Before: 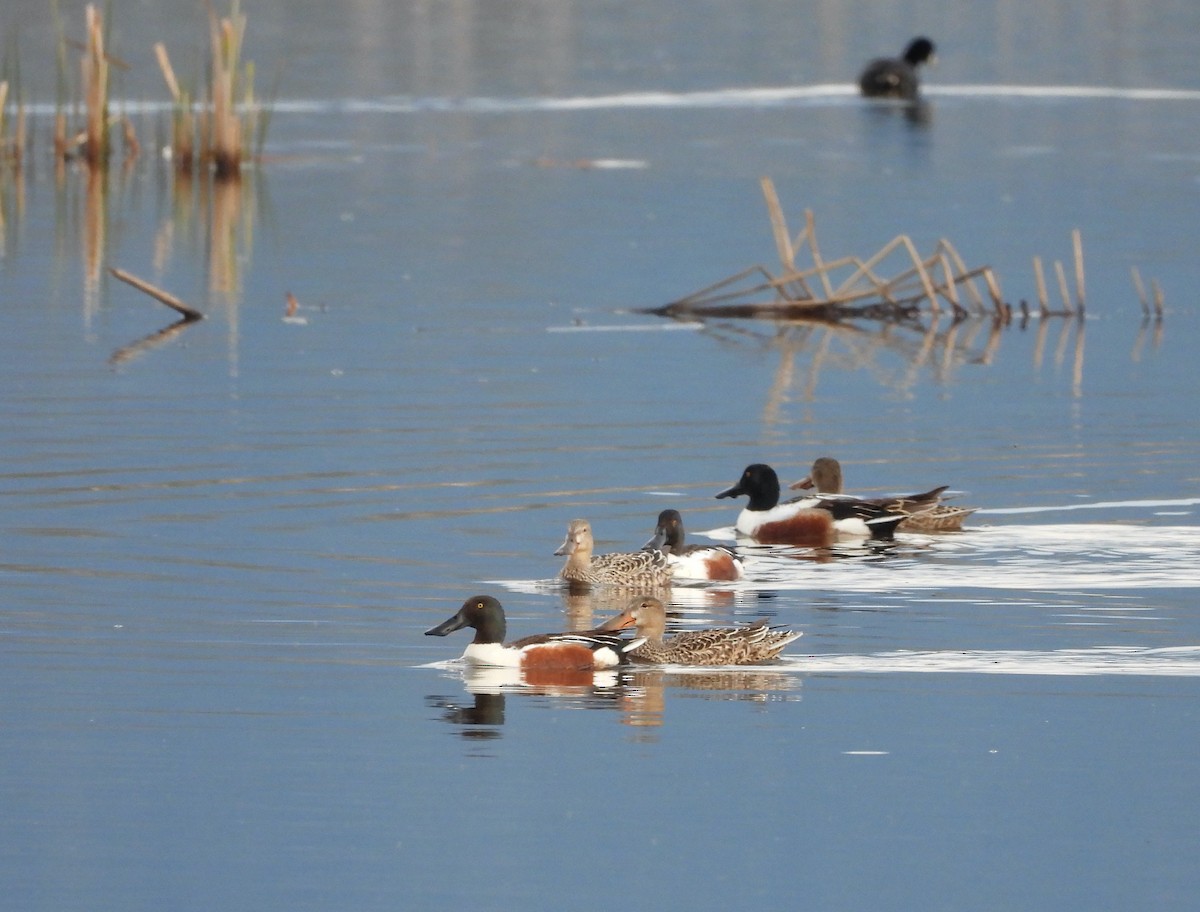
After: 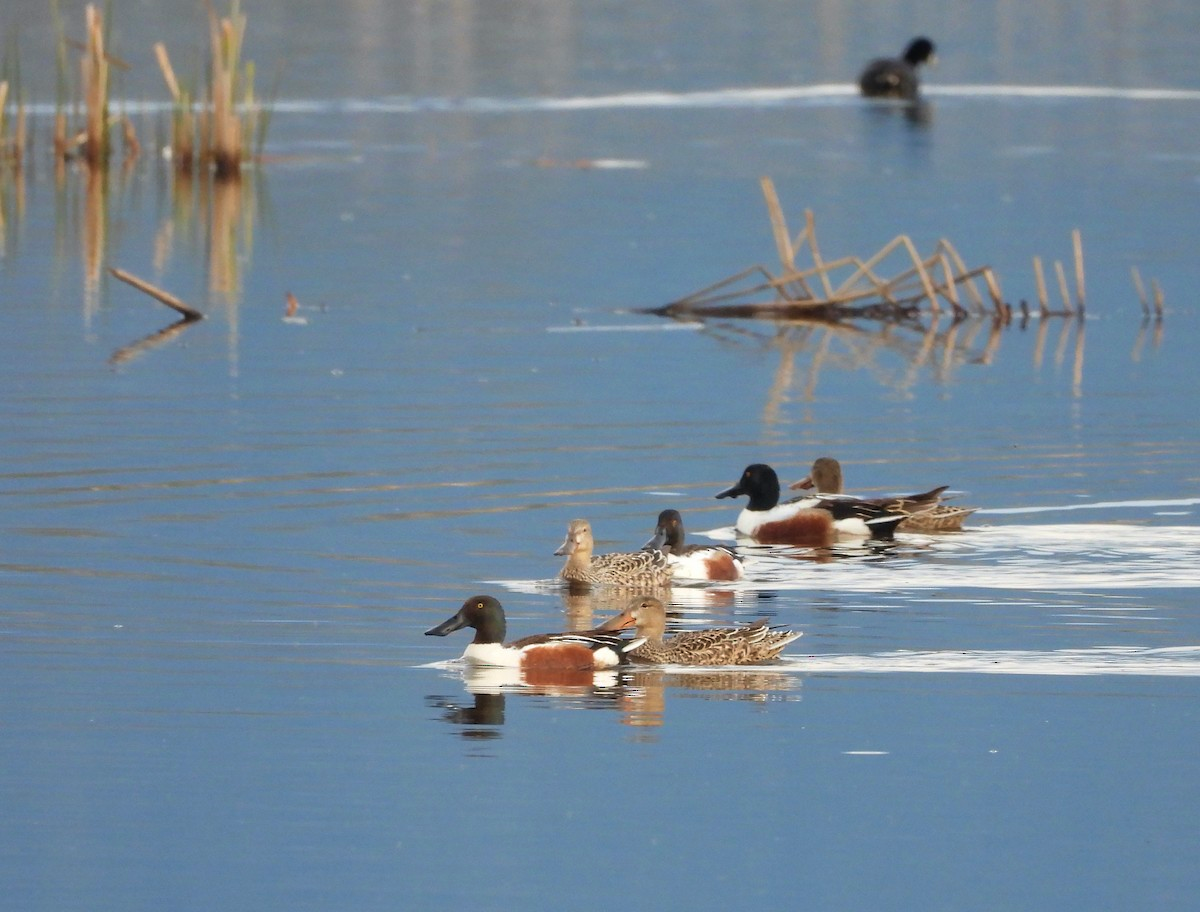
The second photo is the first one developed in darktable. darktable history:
velvia: strength 26.93%
